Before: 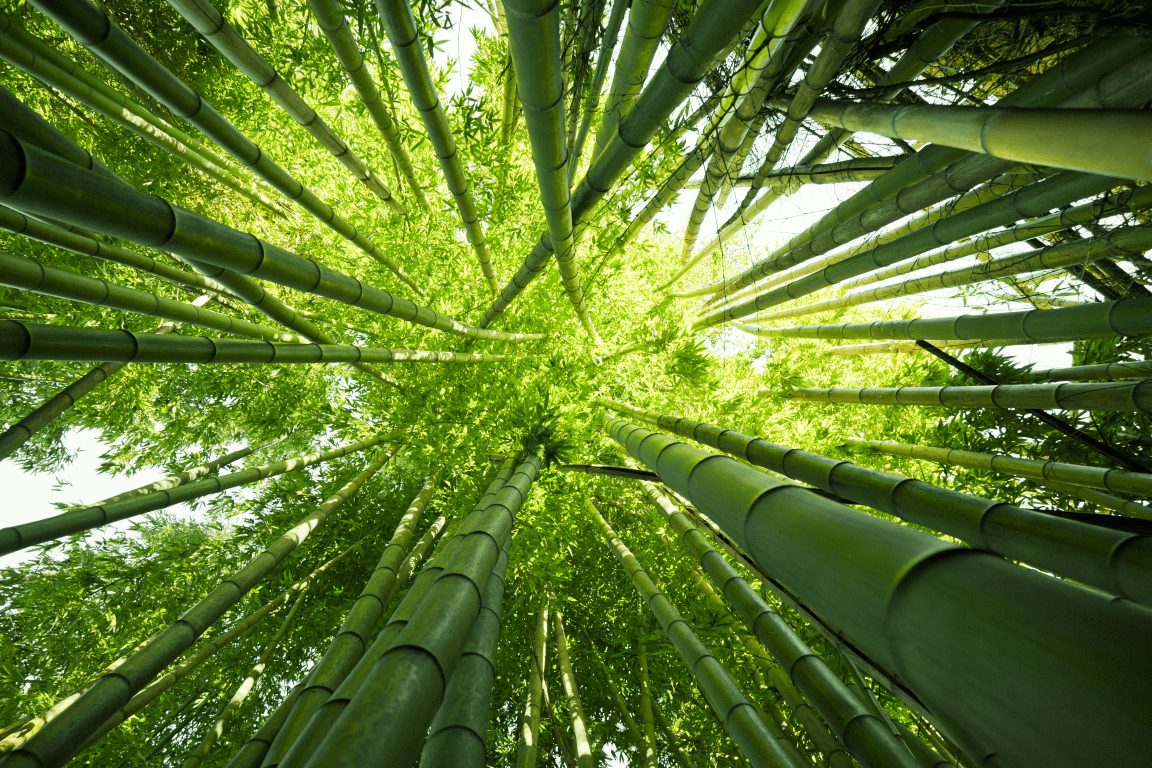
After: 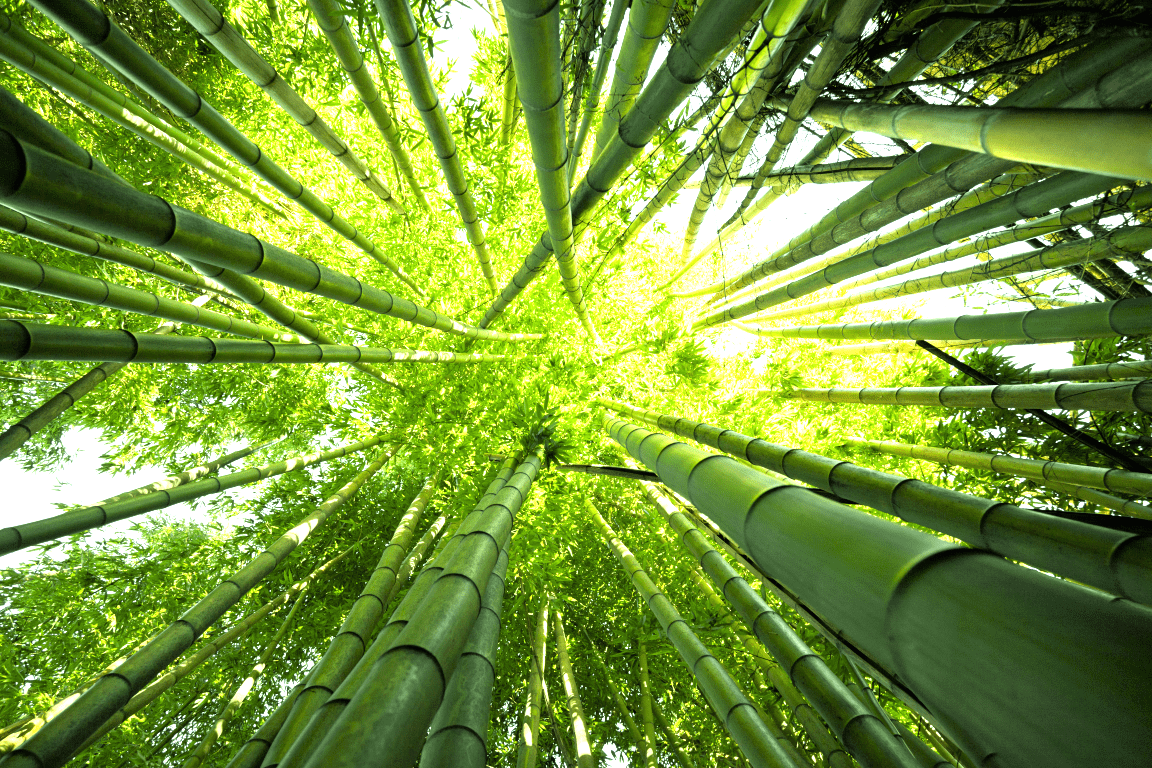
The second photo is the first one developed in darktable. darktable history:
rgb curve: curves: ch0 [(0, 0) (0.136, 0.078) (0.262, 0.245) (0.414, 0.42) (1, 1)], compensate middle gray true, preserve colors basic power
exposure: black level correction 0, exposure 0.9 EV, compensate highlight preservation false
